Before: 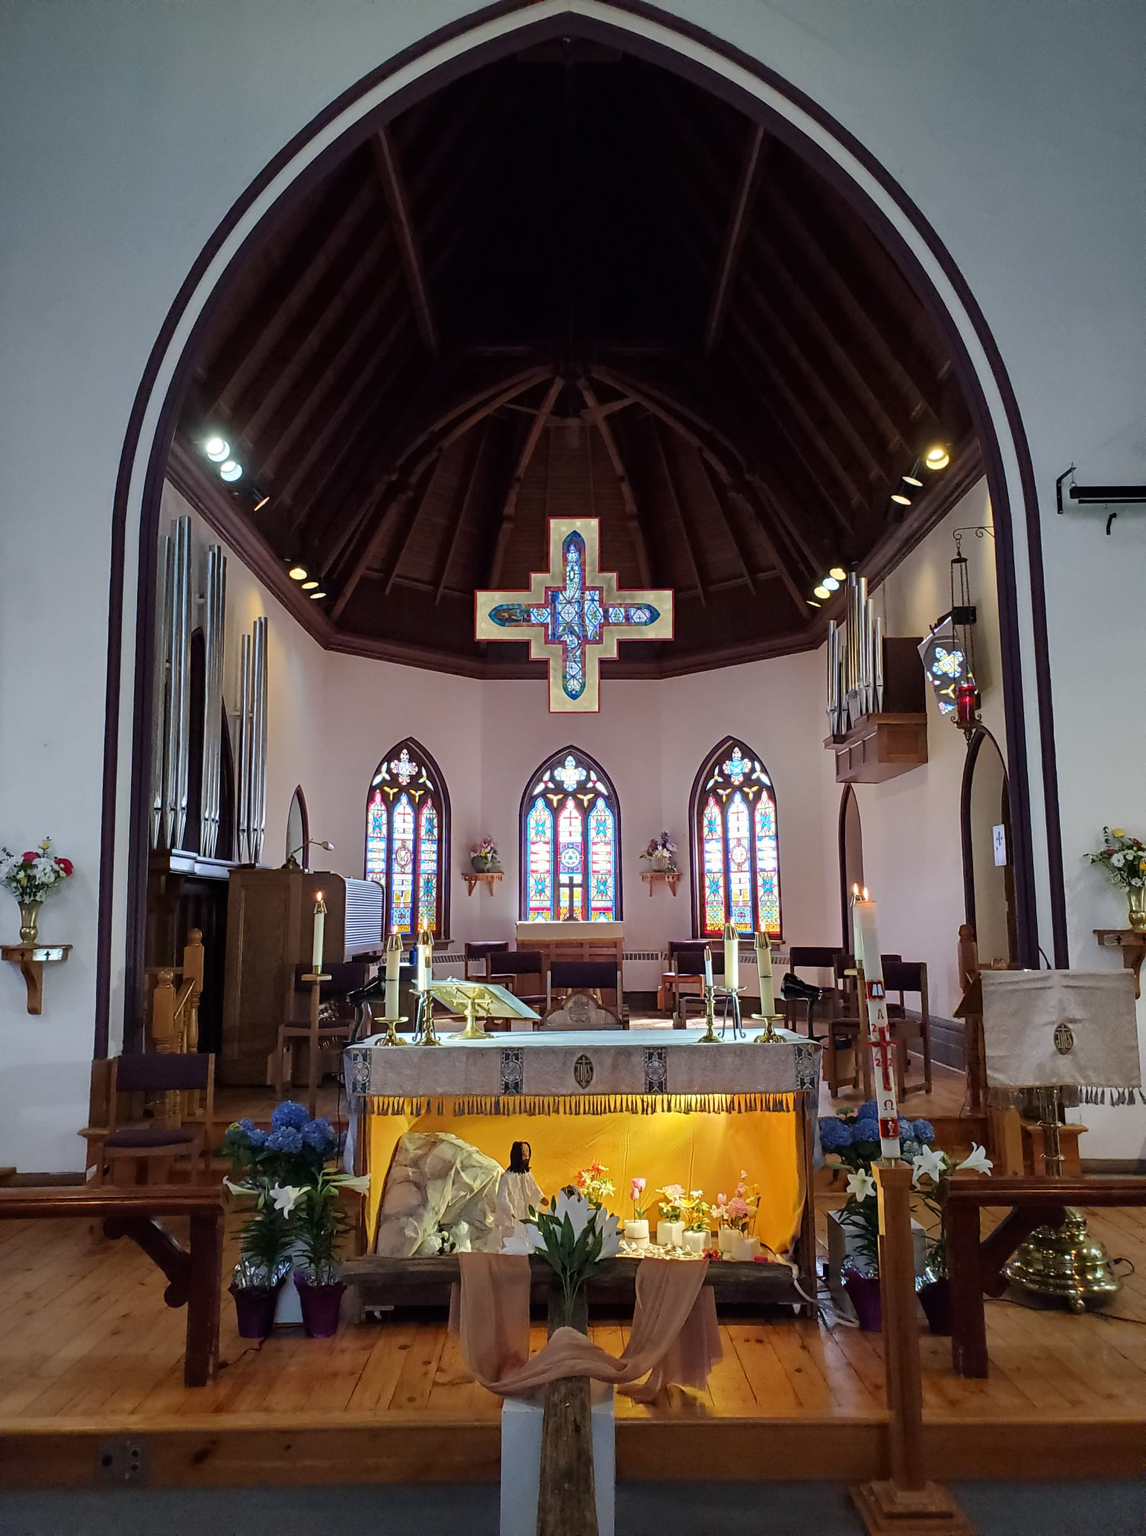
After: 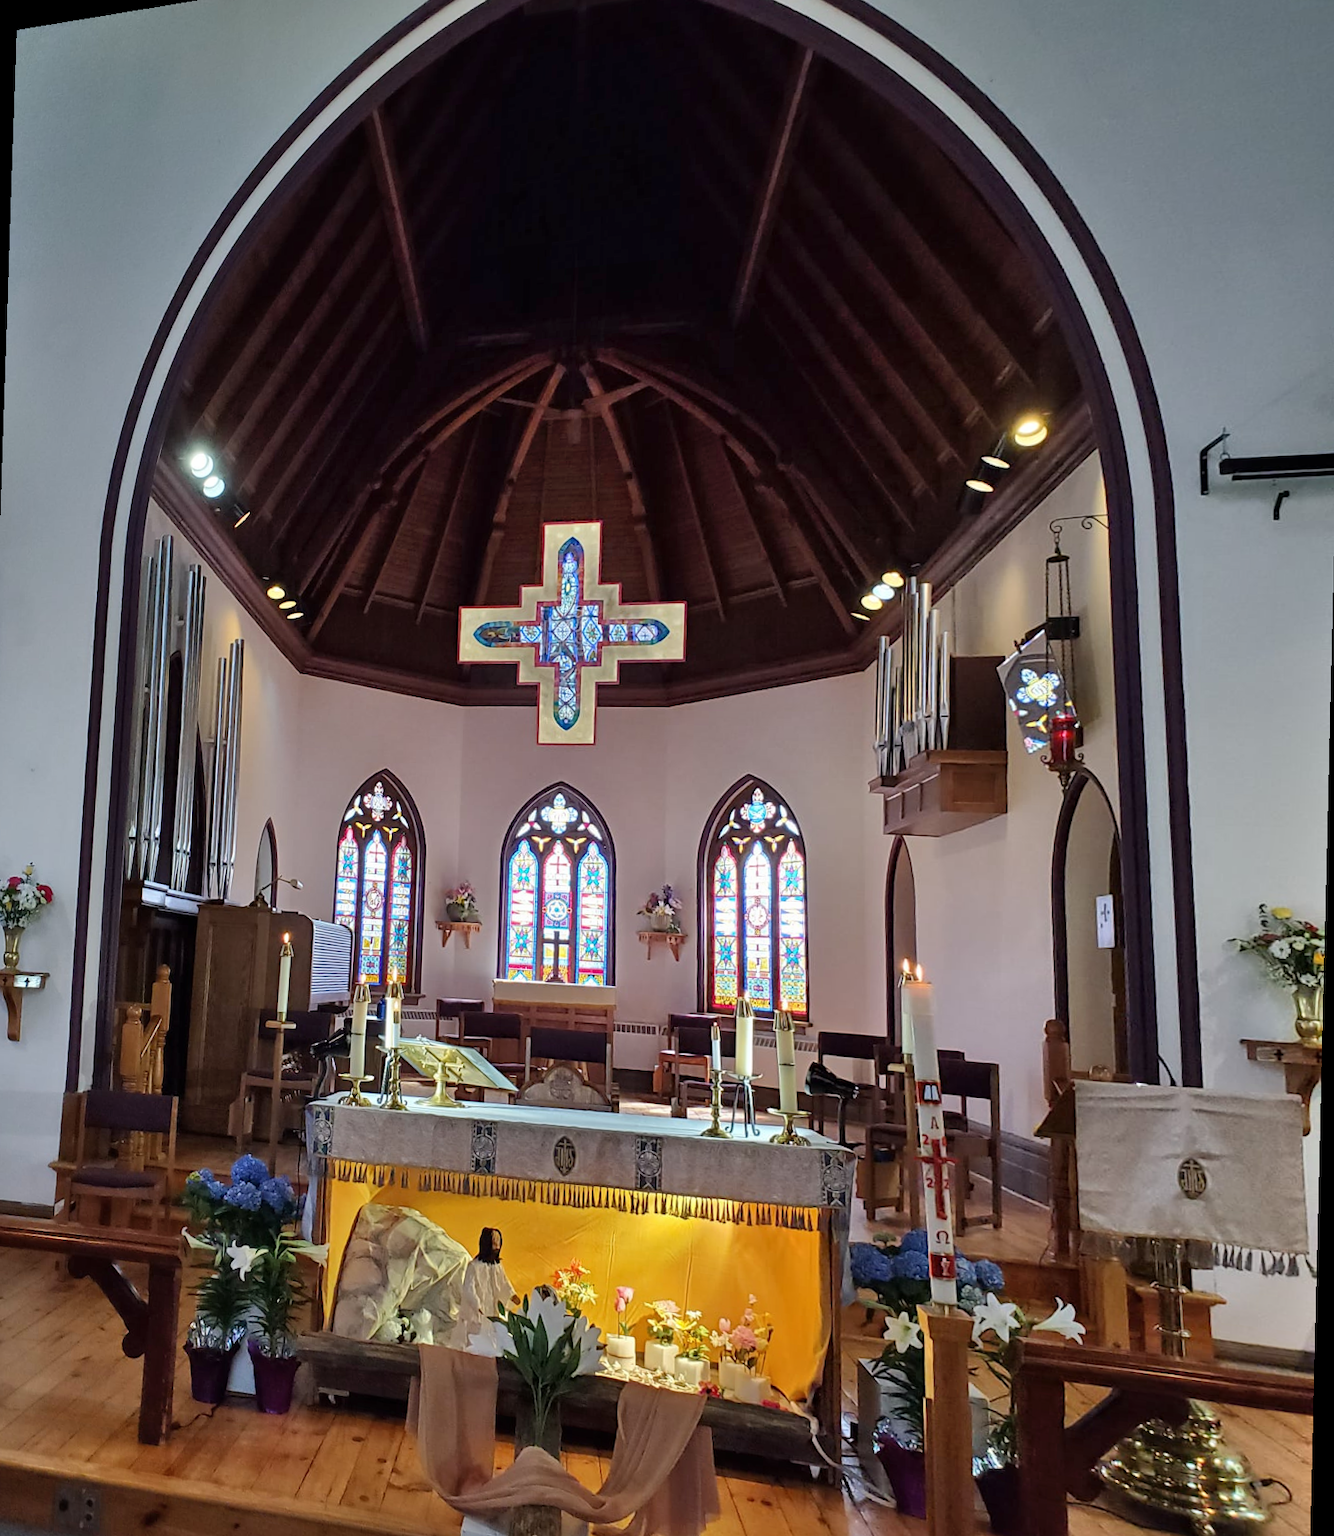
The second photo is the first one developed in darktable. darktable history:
exposure: exposure -0.021 EV, compensate highlight preservation false
rotate and perspective: rotation 1.69°, lens shift (vertical) -0.023, lens shift (horizontal) -0.291, crop left 0.025, crop right 0.988, crop top 0.092, crop bottom 0.842
shadows and highlights: soften with gaussian
